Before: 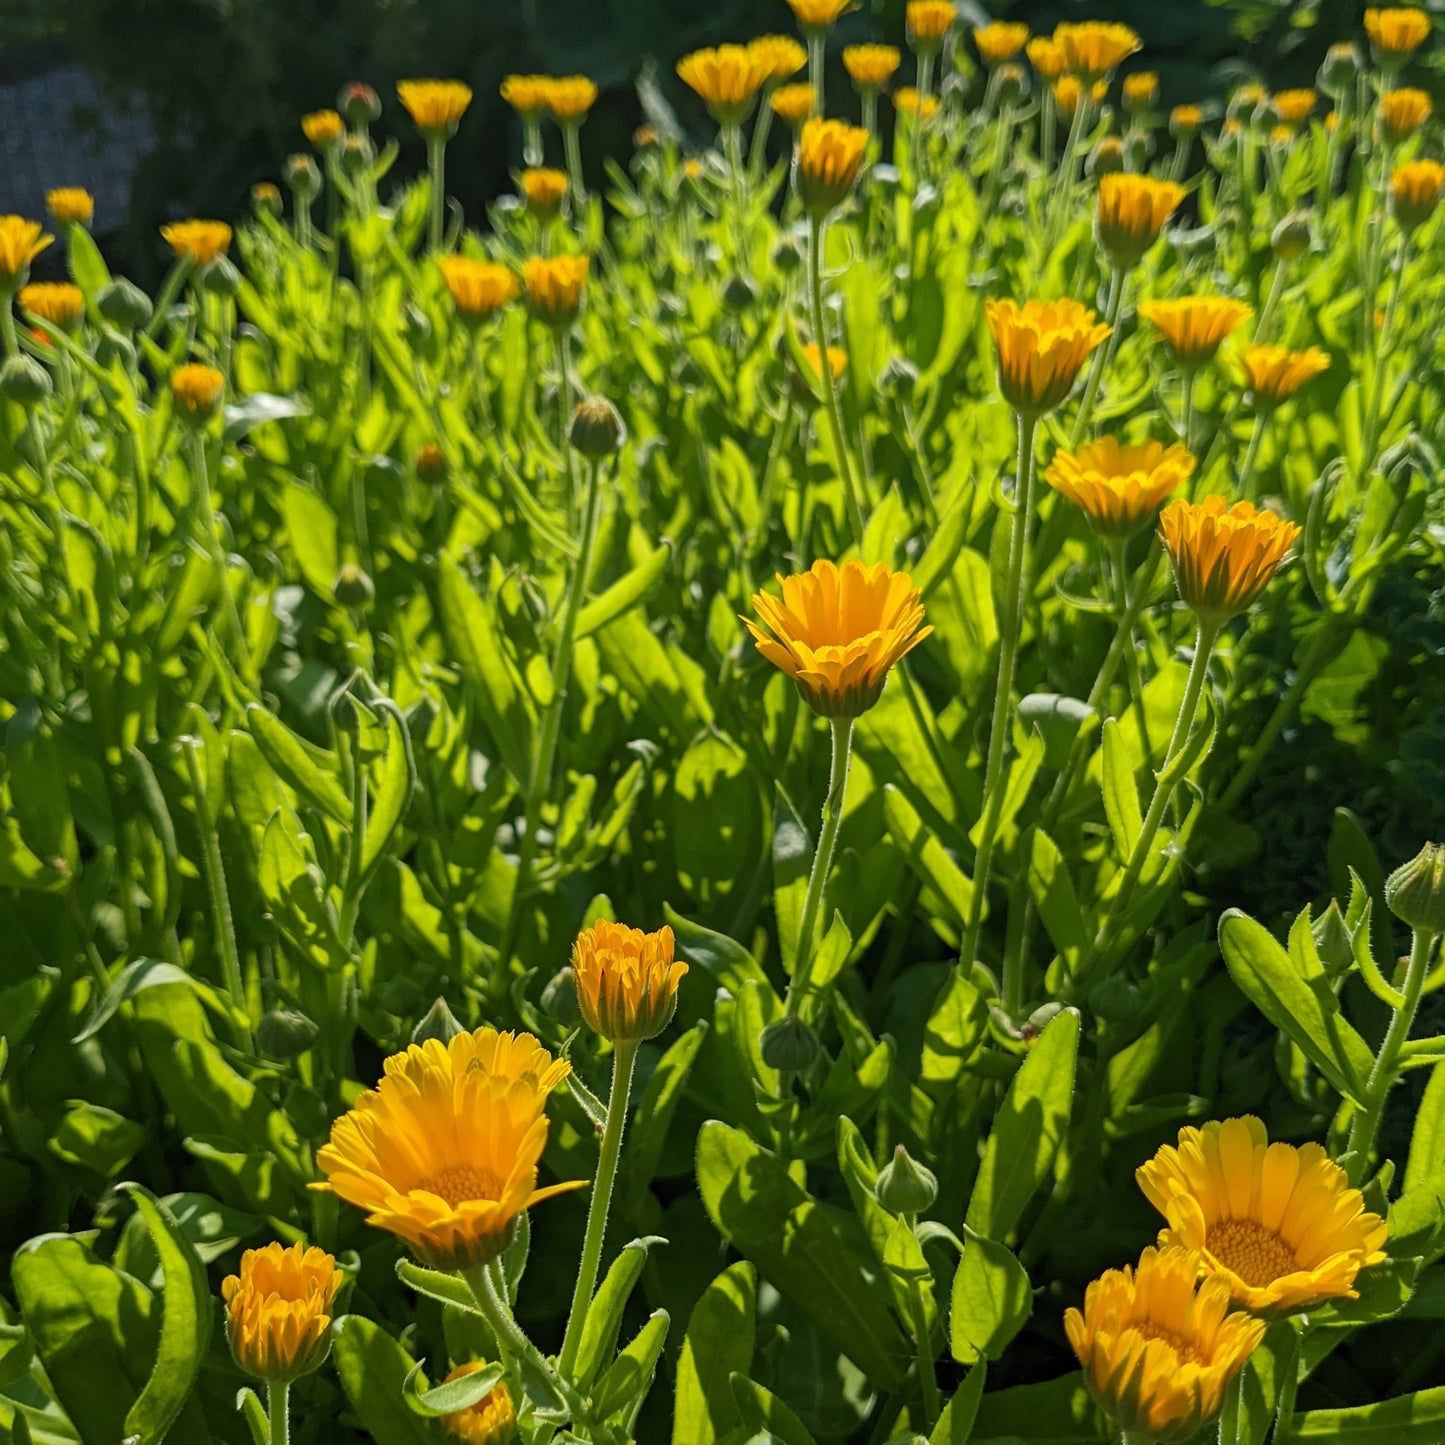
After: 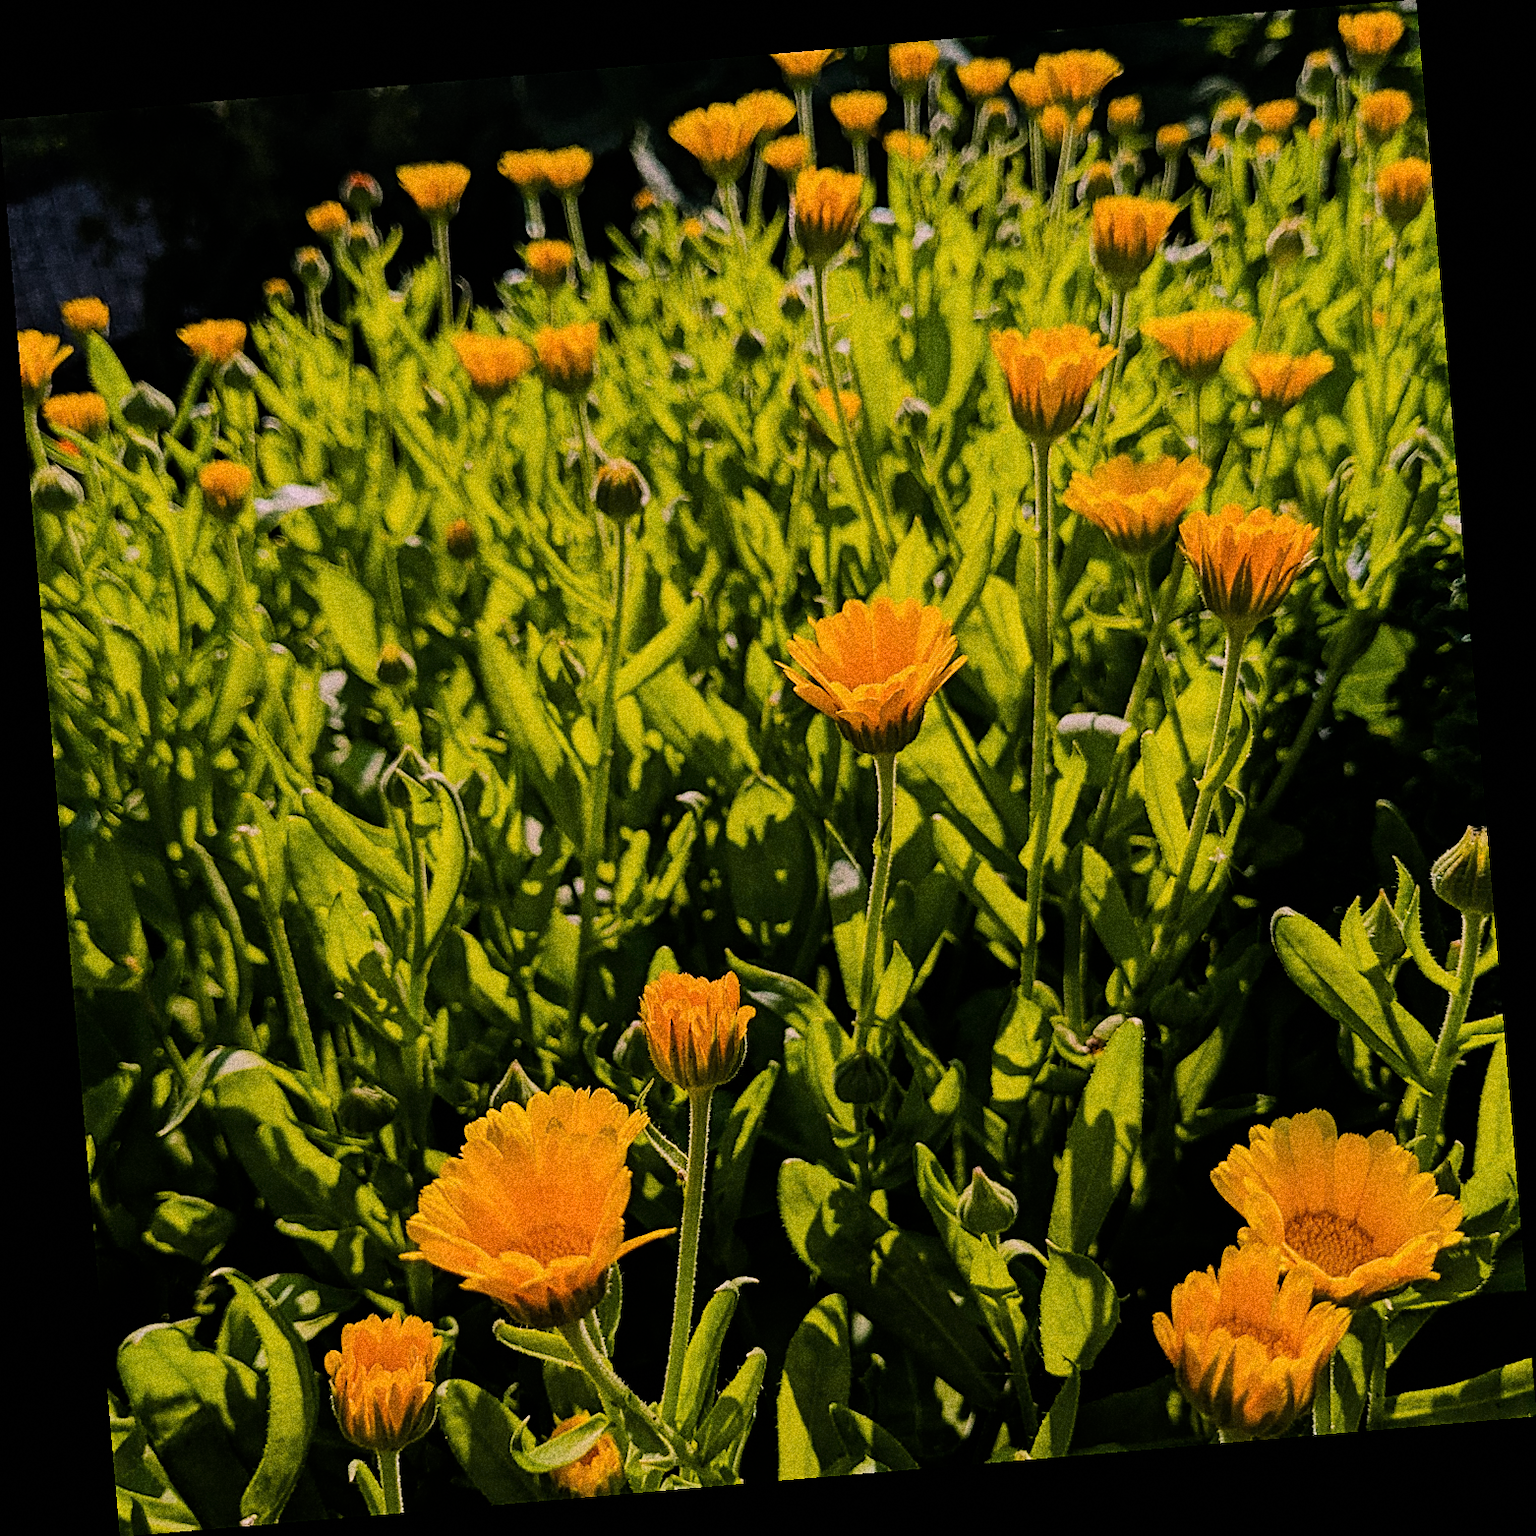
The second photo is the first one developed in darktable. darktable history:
color balance rgb: perceptual saturation grading › global saturation 25%, perceptual brilliance grading › mid-tones 10%, perceptual brilliance grading › shadows 15%, global vibrance 20%
exposure: exposure -0.582 EV, compensate highlight preservation false
color balance: mode lift, gamma, gain (sRGB)
filmic rgb: black relative exposure -5 EV, hardness 2.88, contrast 1.3, highlights saturation mix -30%
rotate and perspective: rotation -4.86°, automatic cropping off
white balance: red 1.188, blue 1.11
grain: coarseness 10.62 ISO, strength 55.56%
sharpen: amount 0.575
